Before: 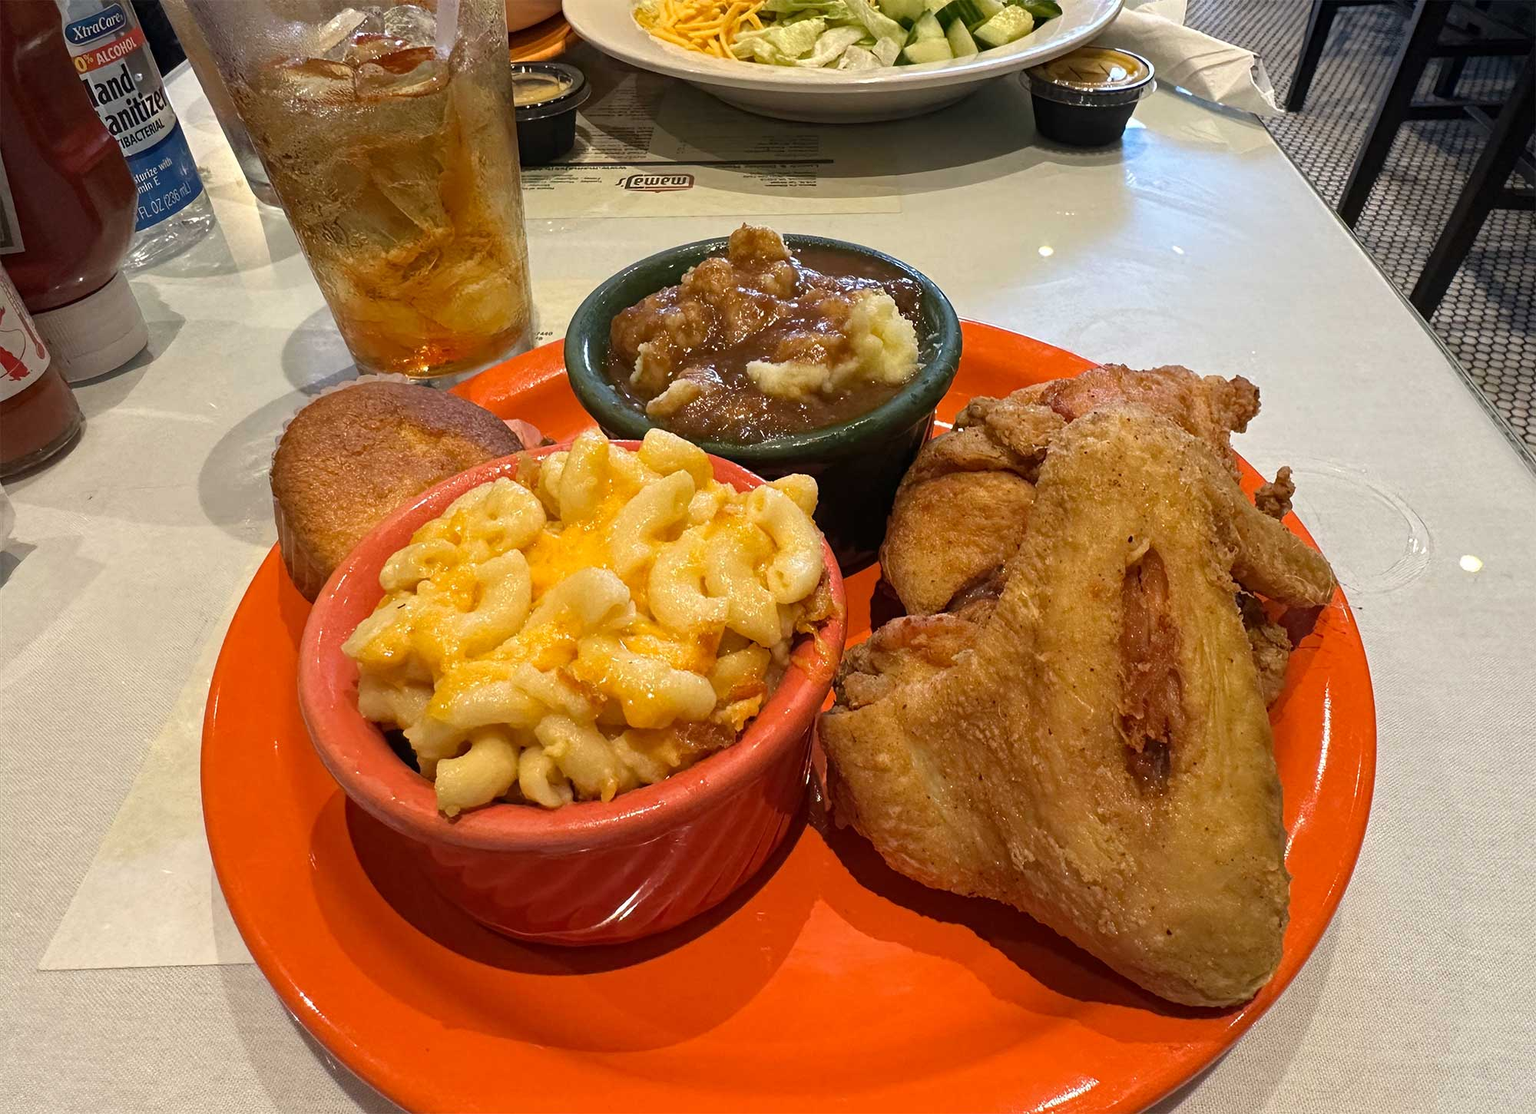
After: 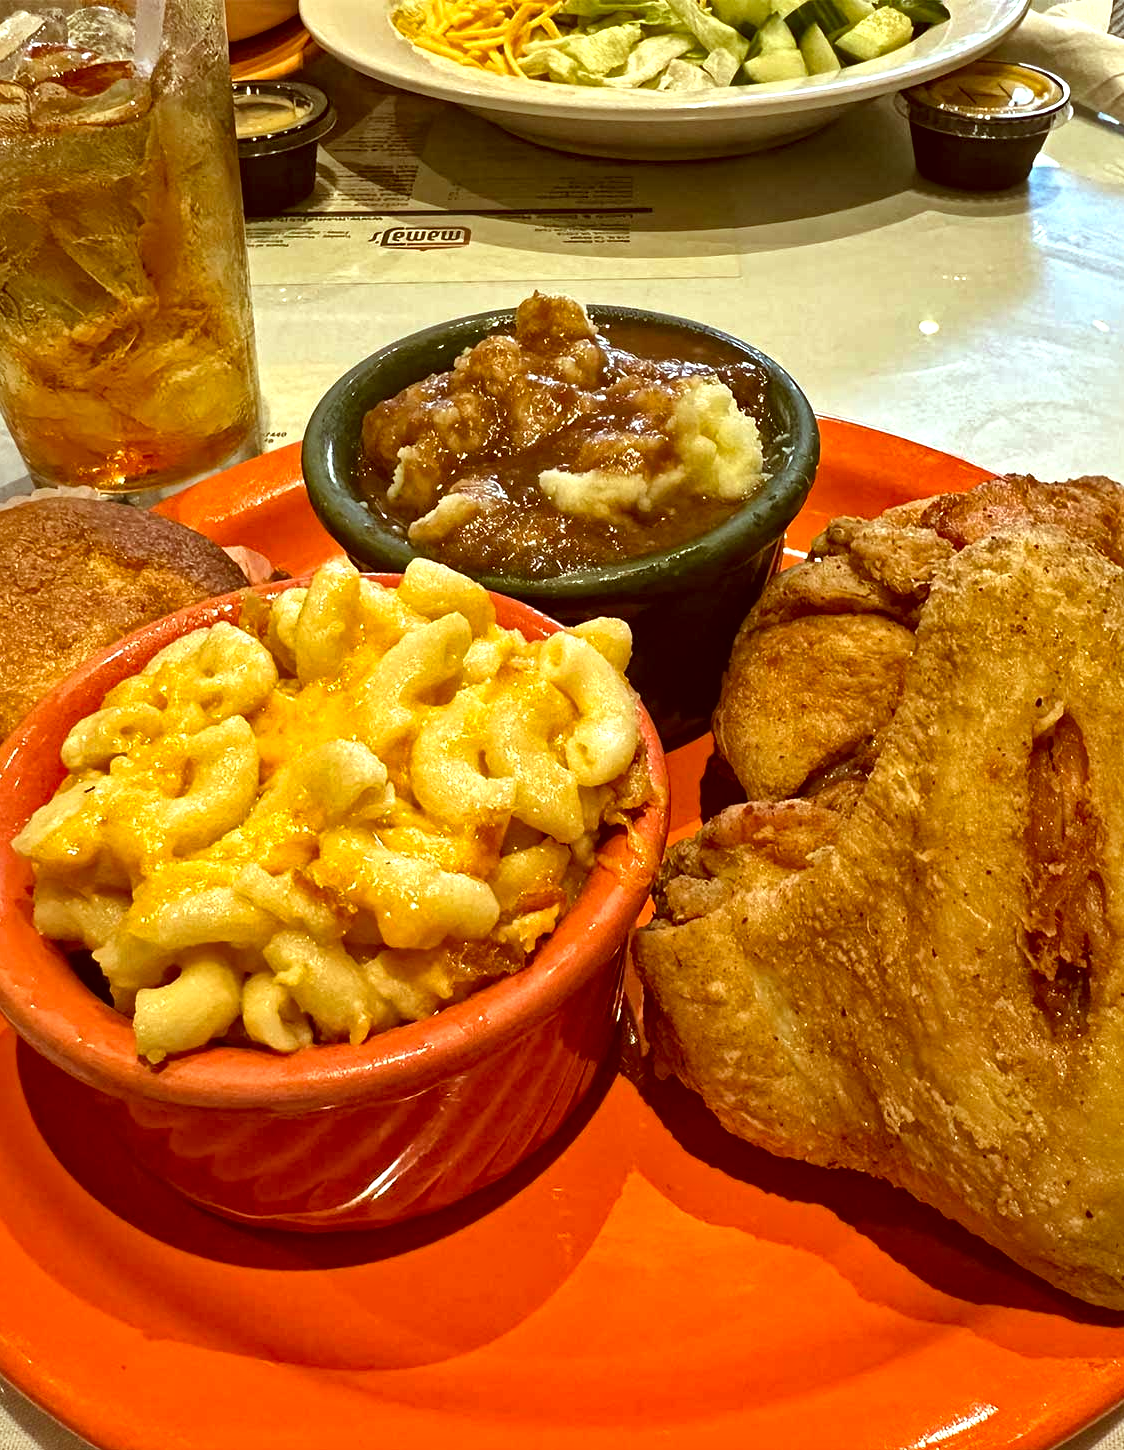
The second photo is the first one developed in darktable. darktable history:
crop: left 21.671%, right 22.089%, bottom 0.007%
color correction: highlights a* -6.09, highlights b* 9.31, shadows a* 10.34, shadows b* 24.08
local contrast: mode bilateral grid, contrast 19, coarseness 20, detail 150%, midtone range 0.2
shadows and highlights: soften with gaussian
tone equalizer: -8 EV -0.453 EV, -7 EV -0.428 EV, -6 EV -0.347 EV, -5 EV -0.248 EV, -3 EV 0.218 EV, -2 EV 0.34 EV, -1 EV 0.391 EV, +0 EV 0.41 EV, smoothing diameter 24.95%, edges refinement/feathering 5.57, preserve details guided filter
